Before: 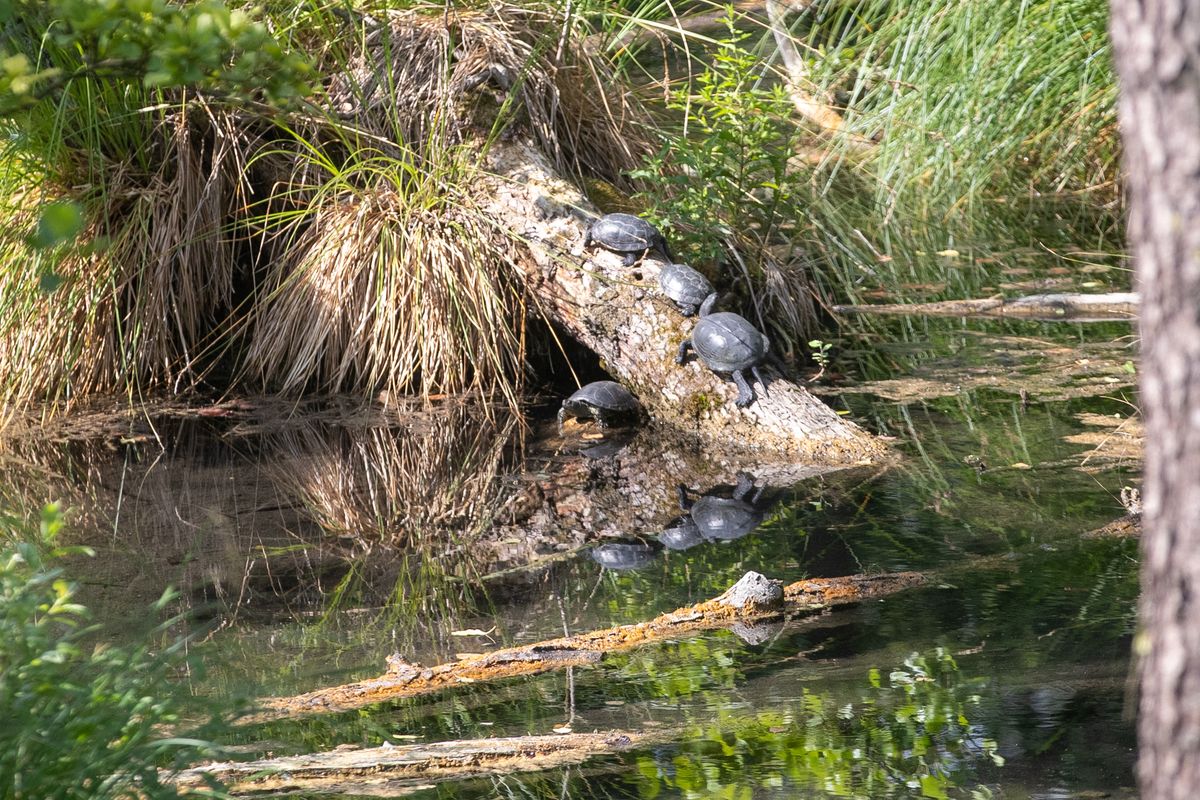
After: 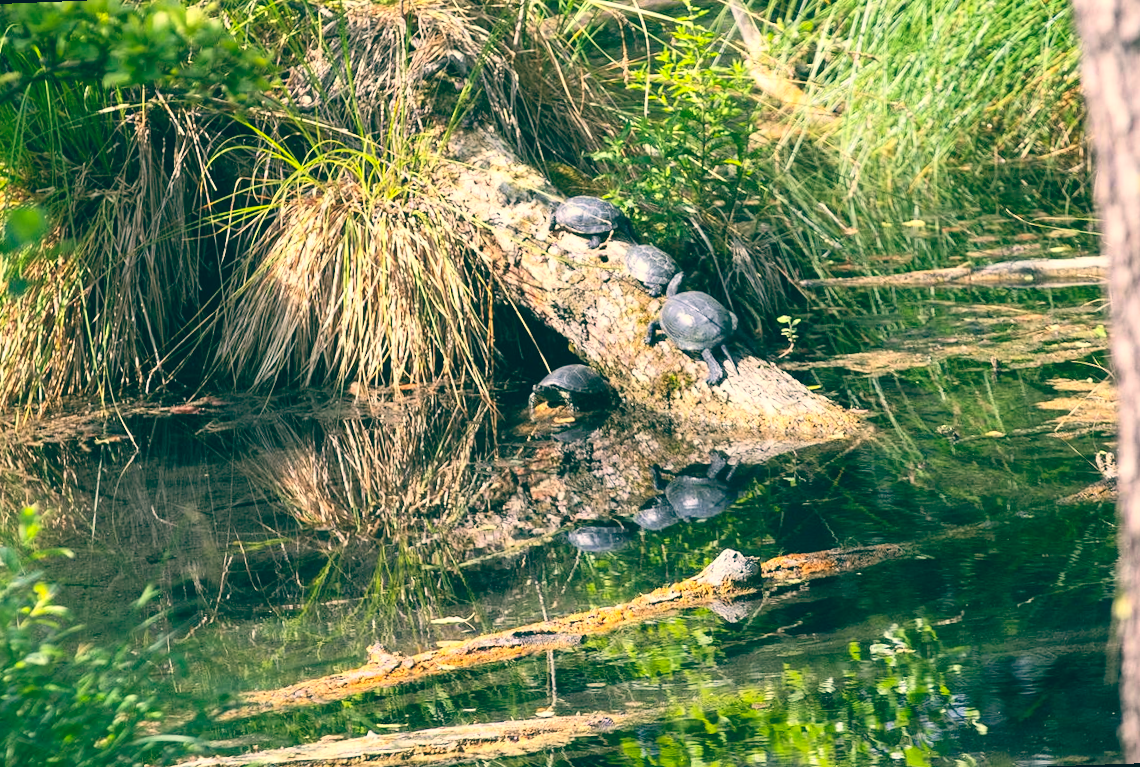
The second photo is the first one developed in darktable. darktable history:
color balance: lift [1.005, 0.99, 1.007, 1.01], gamma [1, 0.979, 1.011, 1.021], gain [0.923, 1.098, 1.025, 0.902], input saturation 90.45%, contrast 7.73%, output saturation 105.91%
rotate and perspective: rotation -2.12°, lens shift (vertical) 0.009, lens shift (horizontal) -0.008, automatic cropping original format, crop left 0.036, crop right 0.964, crop top 0.05, crop bottom 0.959
color zones: curves: ch0 [(0, 0.613) (0.01, 0.613) (0.245, 0.448) (0.498, 0.529) (0.642, 0.665) (0.879, 0.777) (0.99, 0.613)]; ch1 [(0, 0) (0.143, 0) (0.286, 0) (0.429, 0) (0.571, 0) (0.714, 0) (0.857, 0)], mix -121.96%
contrast brightness saturation: contrast 0.2, brightness 0.15, saturation 0.14
